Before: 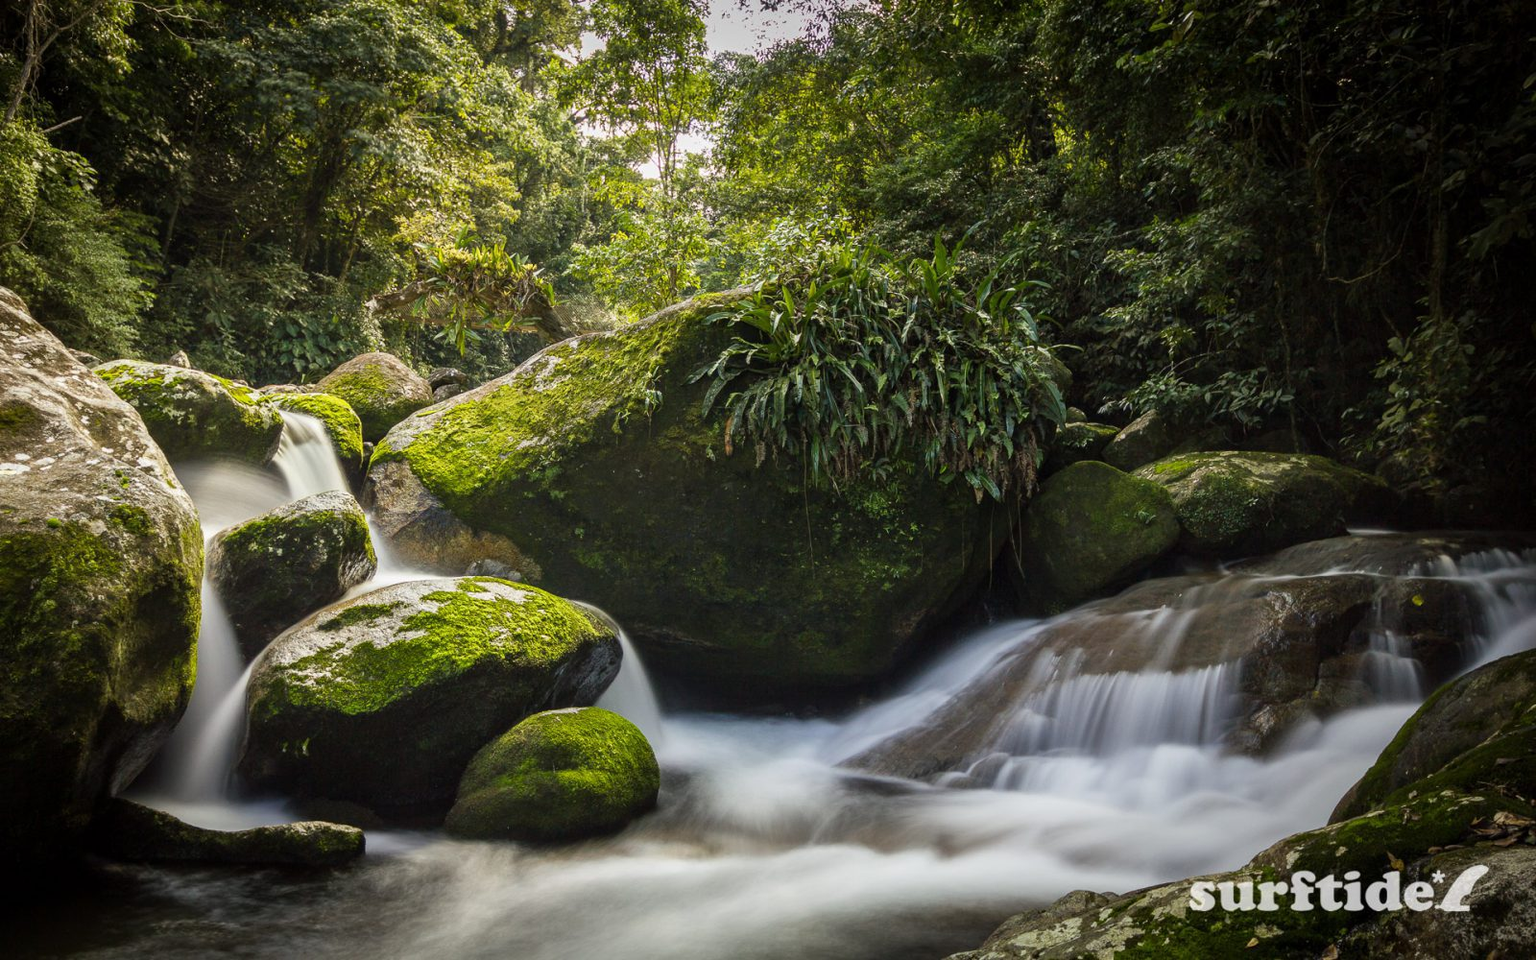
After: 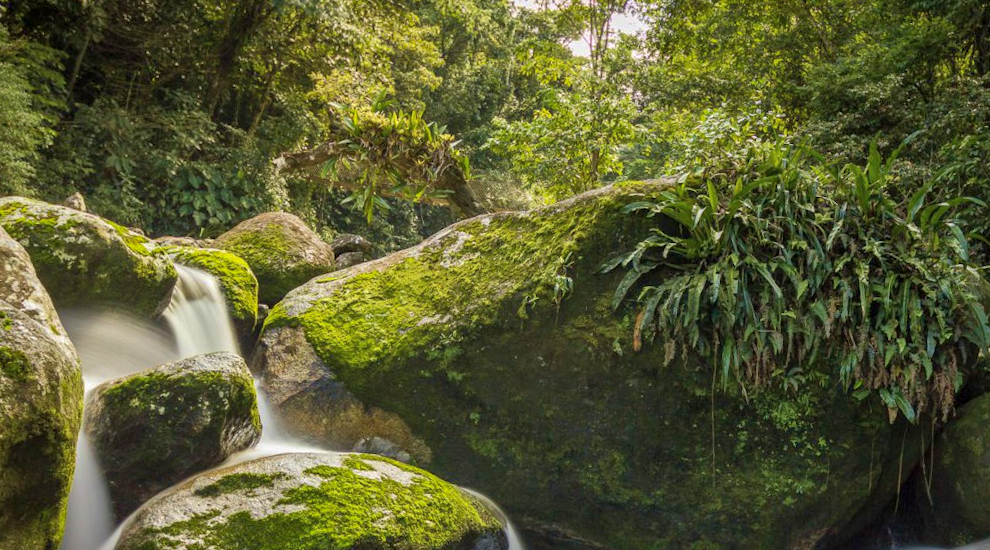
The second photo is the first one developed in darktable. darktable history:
velvia: on, module defaults
crop and rotate: angle -4.99°, left 2.122%, top 6.945%, right 27.566%, bottom 30.519%
shadows and highlights: on, module defaults
local contrast: highlights 100%, shadows 100%, detail 120%, midtone range 0.2
